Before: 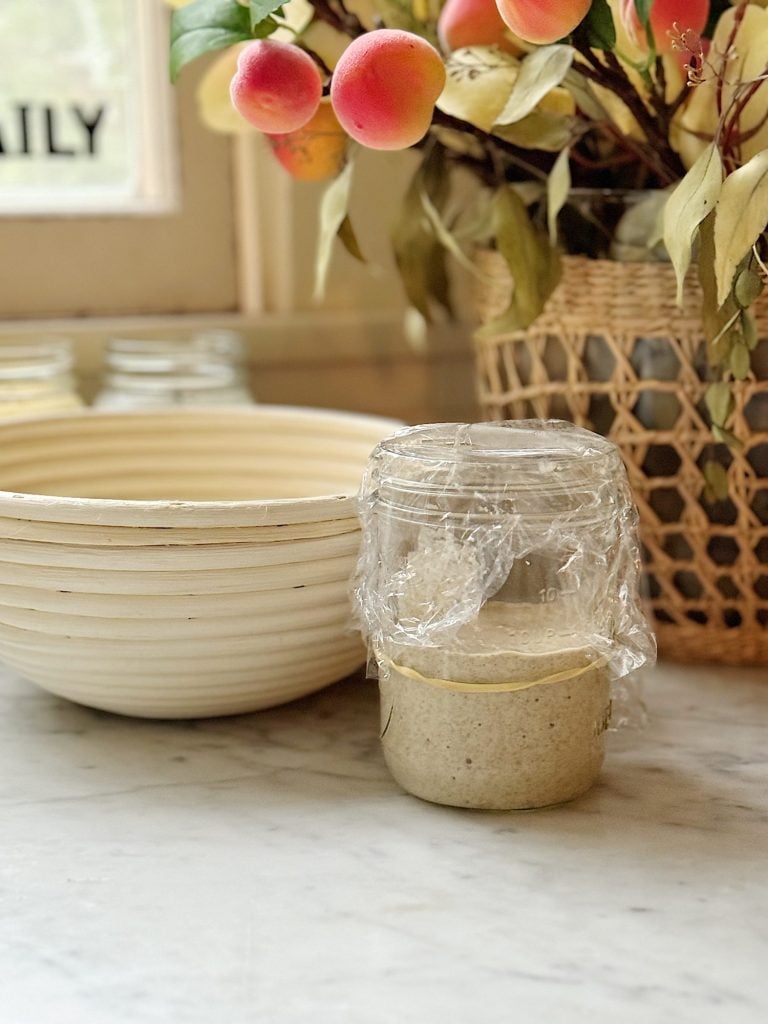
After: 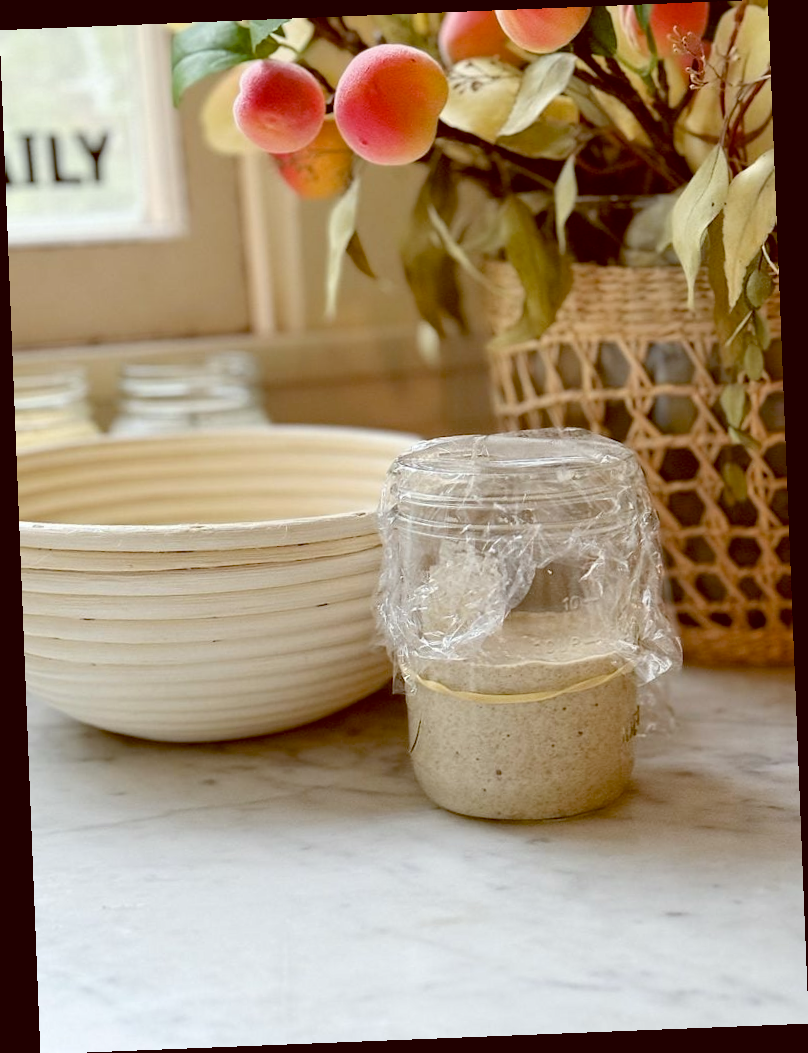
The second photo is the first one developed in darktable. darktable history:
color balance: lift [1, 1.015, 1.004, 0.985], gamma [1, 0.958, 0.971, 1.042], gain [1, 0.956, 0.977, 1.044]
rotate and perspective: rotation -2.29°, automatic cropping off
